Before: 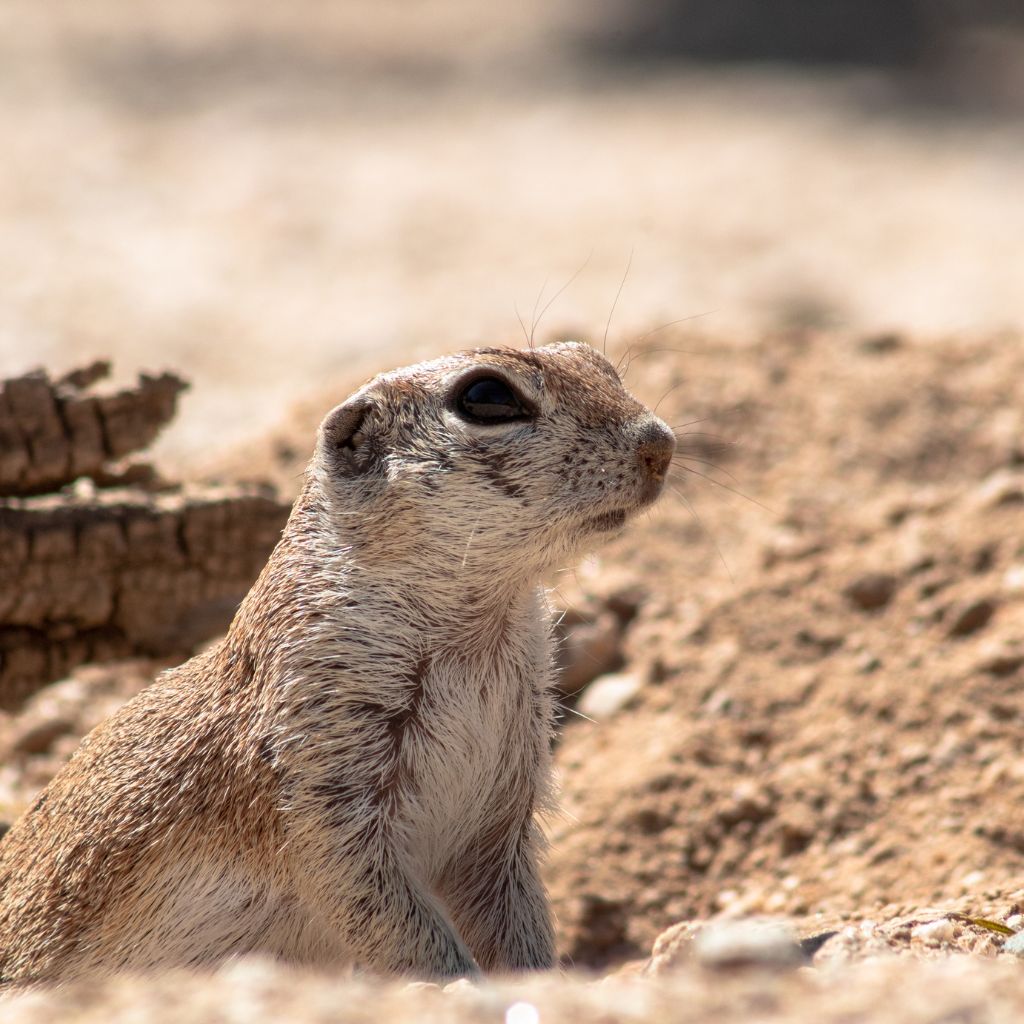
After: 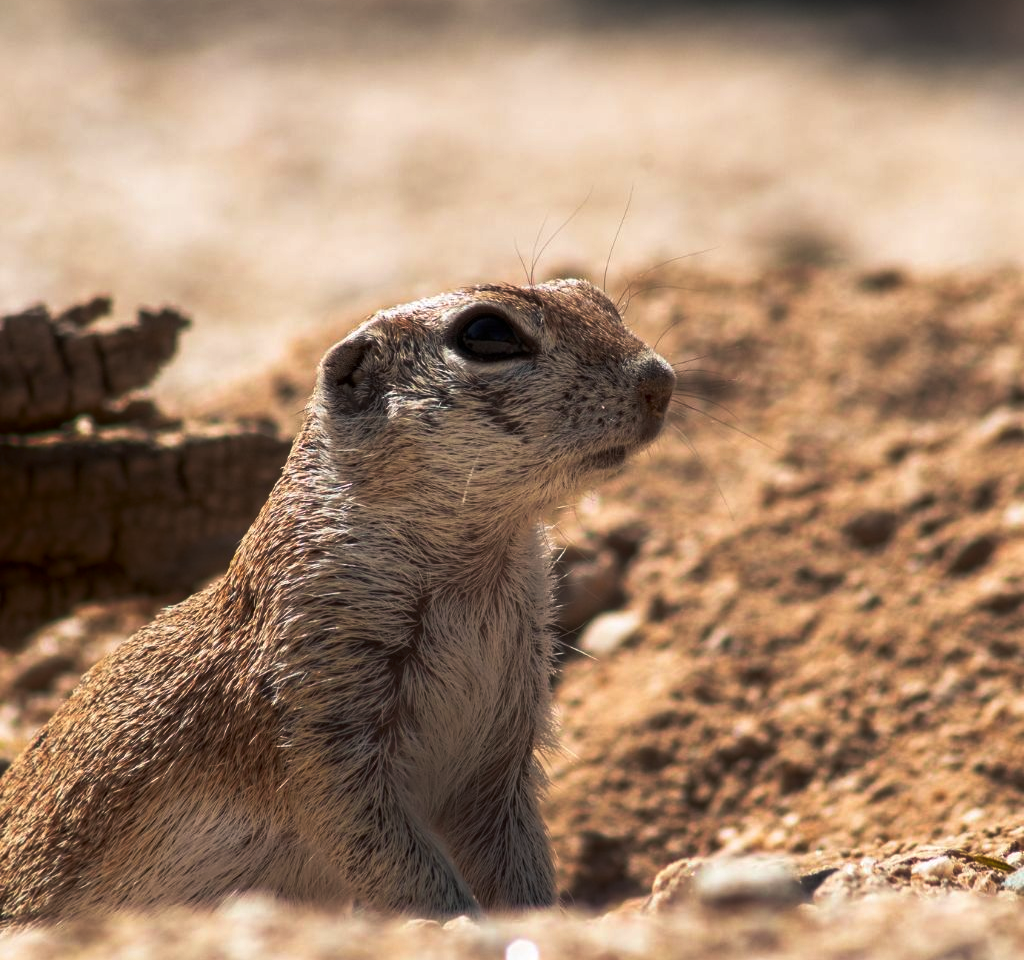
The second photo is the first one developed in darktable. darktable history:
shadows and highlights: shadows -88.03, highlights -35.45, shadows color adjustment 99.15%, highlights color adjustment 0%, soften with gaussian
crop and rotate: top 6.25%
tone curve: curves: ch0 [(0, 0) (0.536, 0.402) (1, 1)], preserve colors none
